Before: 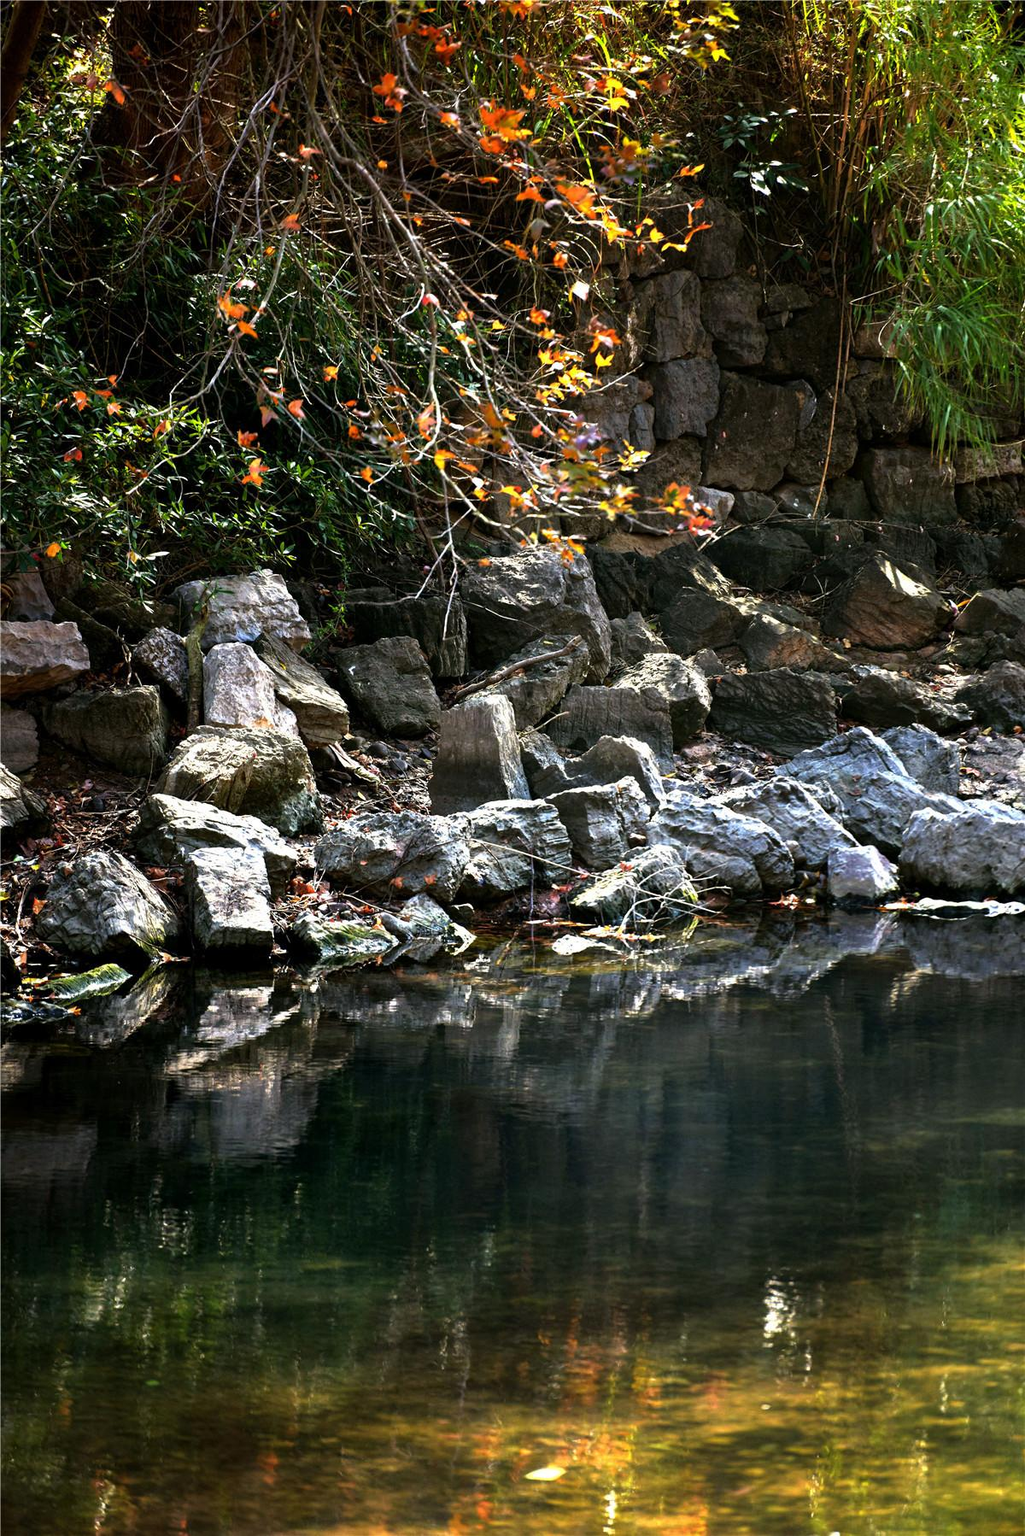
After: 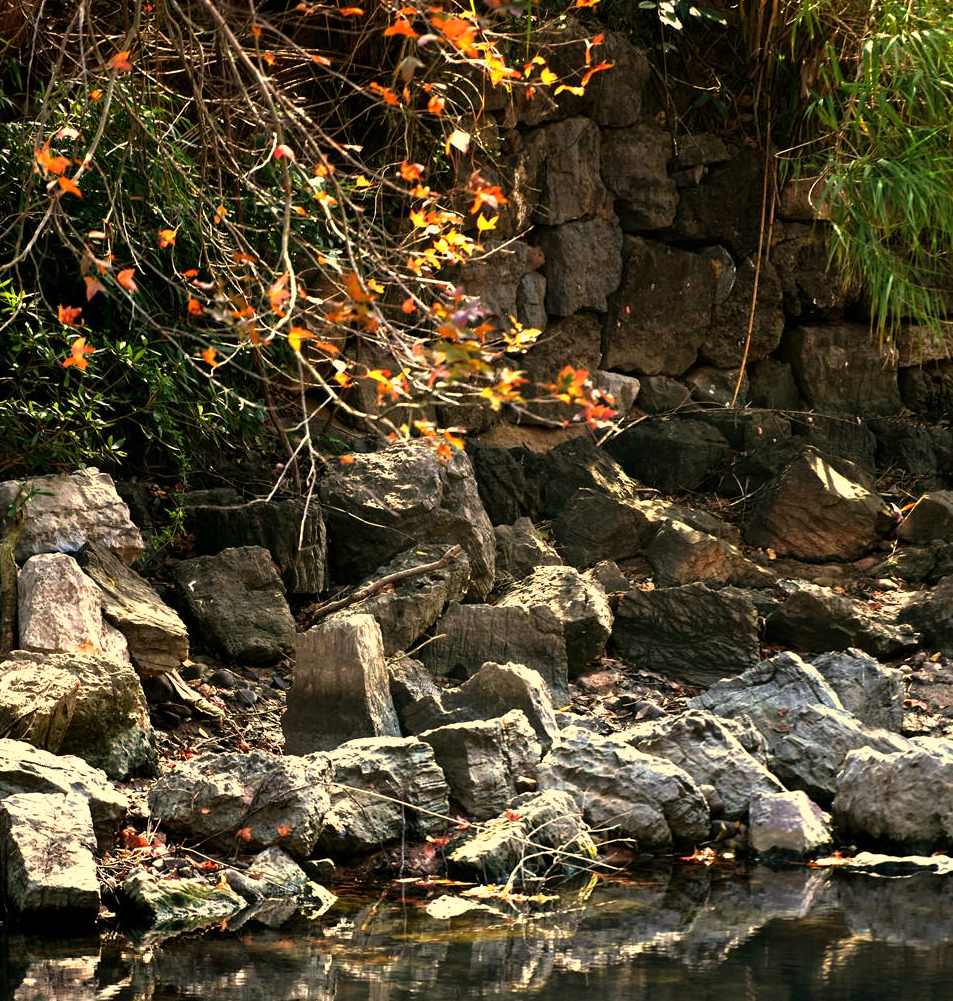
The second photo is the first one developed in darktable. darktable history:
crop: left 18.38%, top 11.092%, right 2.134%, bottom 33.217%
white balance: red 1.138, green 0.996, blue 0.812
